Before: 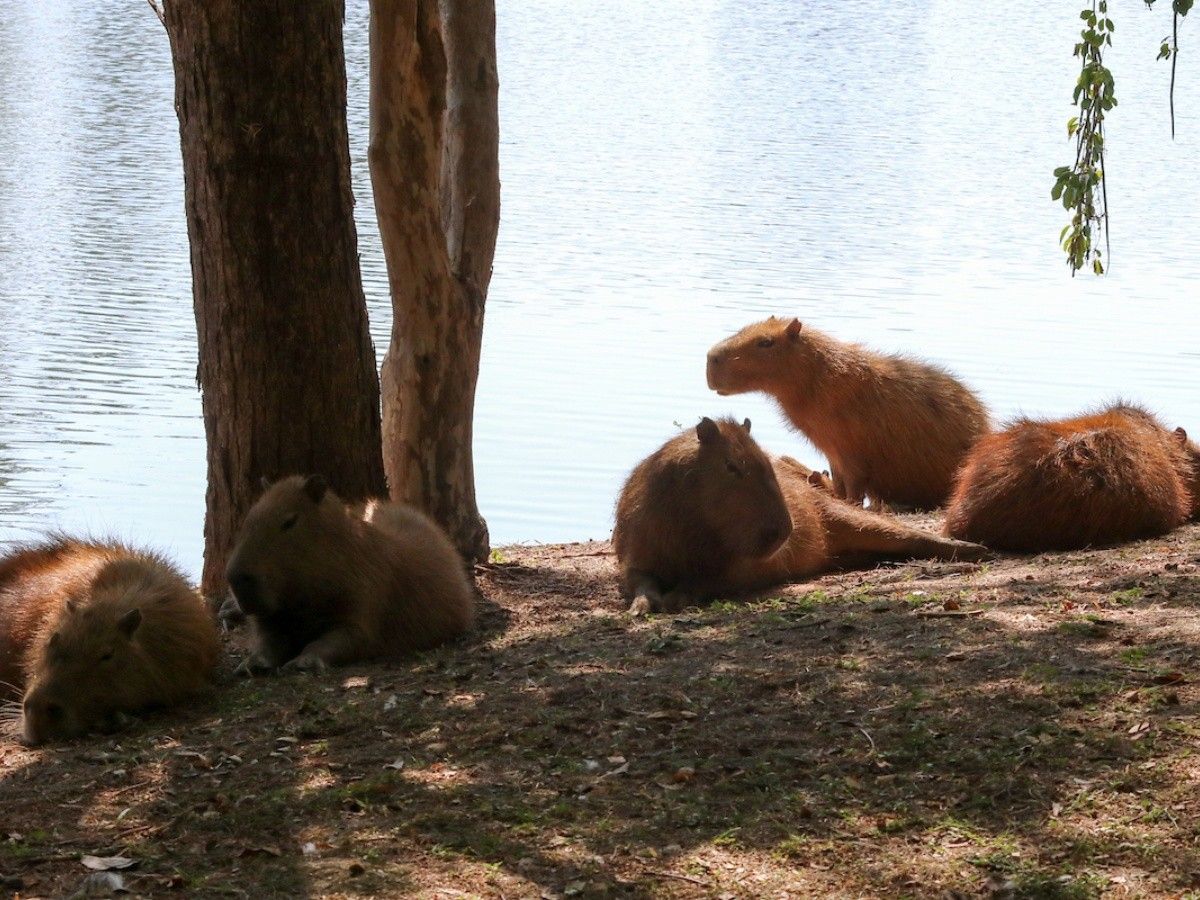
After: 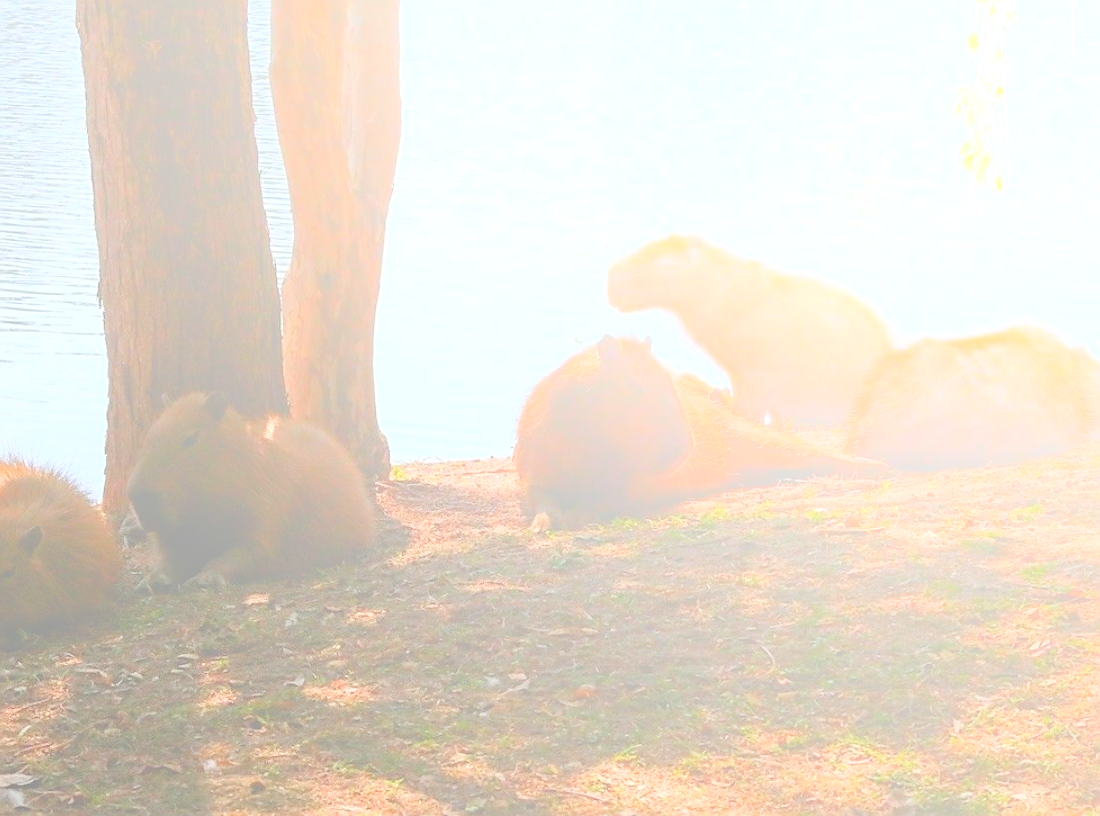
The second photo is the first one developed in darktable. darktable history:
shadows and highlights: shadows 20.91, highlights -35.45, soften with gaussian
sharpen: on, module defaults
exposure: exposure -0.01 EV, compensate highlight preservation false
bloom: size 85%, threshold 5%, strength 85%
crop and rotate: left 8.262%, top 9.226%
